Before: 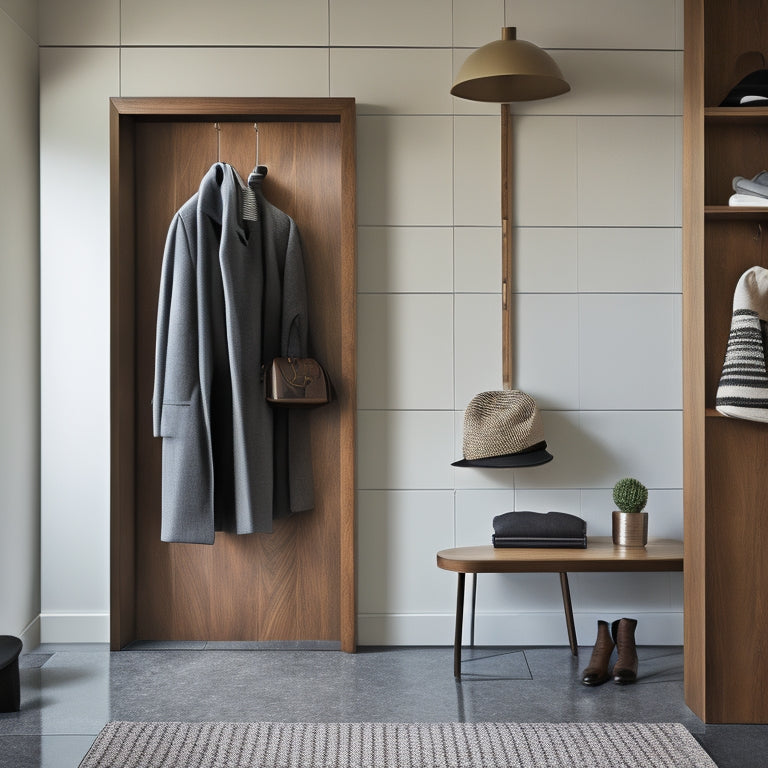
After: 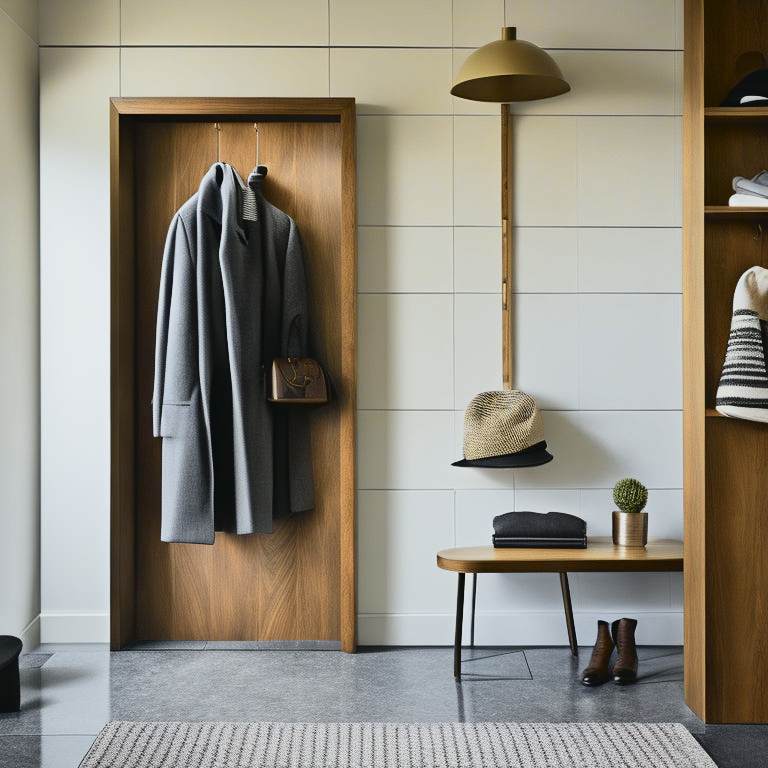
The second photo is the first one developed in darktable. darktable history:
tone curve: curves: ch0 [(0, 0.03) (0.113, 0.087) (0.207, 0.184) (0.515, 0.612) (0.712, 0.793) (1, 0.946)]; ch1 [(0, 0) (0.172, 0.123) (0.317, 0.279) (0.407, 0.401) (0.476, 0.482) (0.505, 0.499) (0.534, 0.534) (0.632, 0.645) (0.726, 0.745) (1, 1)]; ch2 [(0, 0) (0.411, 0.424) (0.505, 0.505) (0.521, 0.524) (0.541, 0.569) (0.65, 0.699) (1, 1)], color space Lab, independent channels, preserve colors none
